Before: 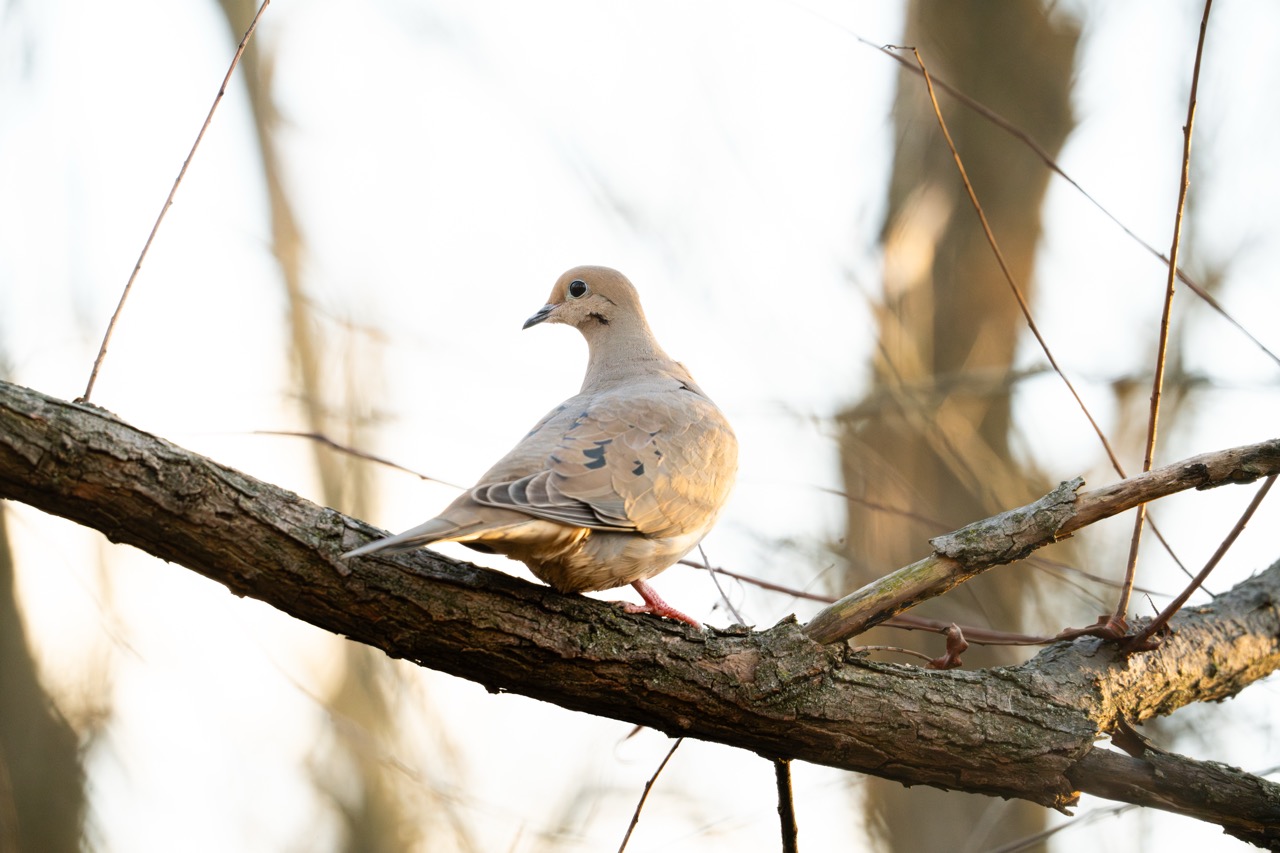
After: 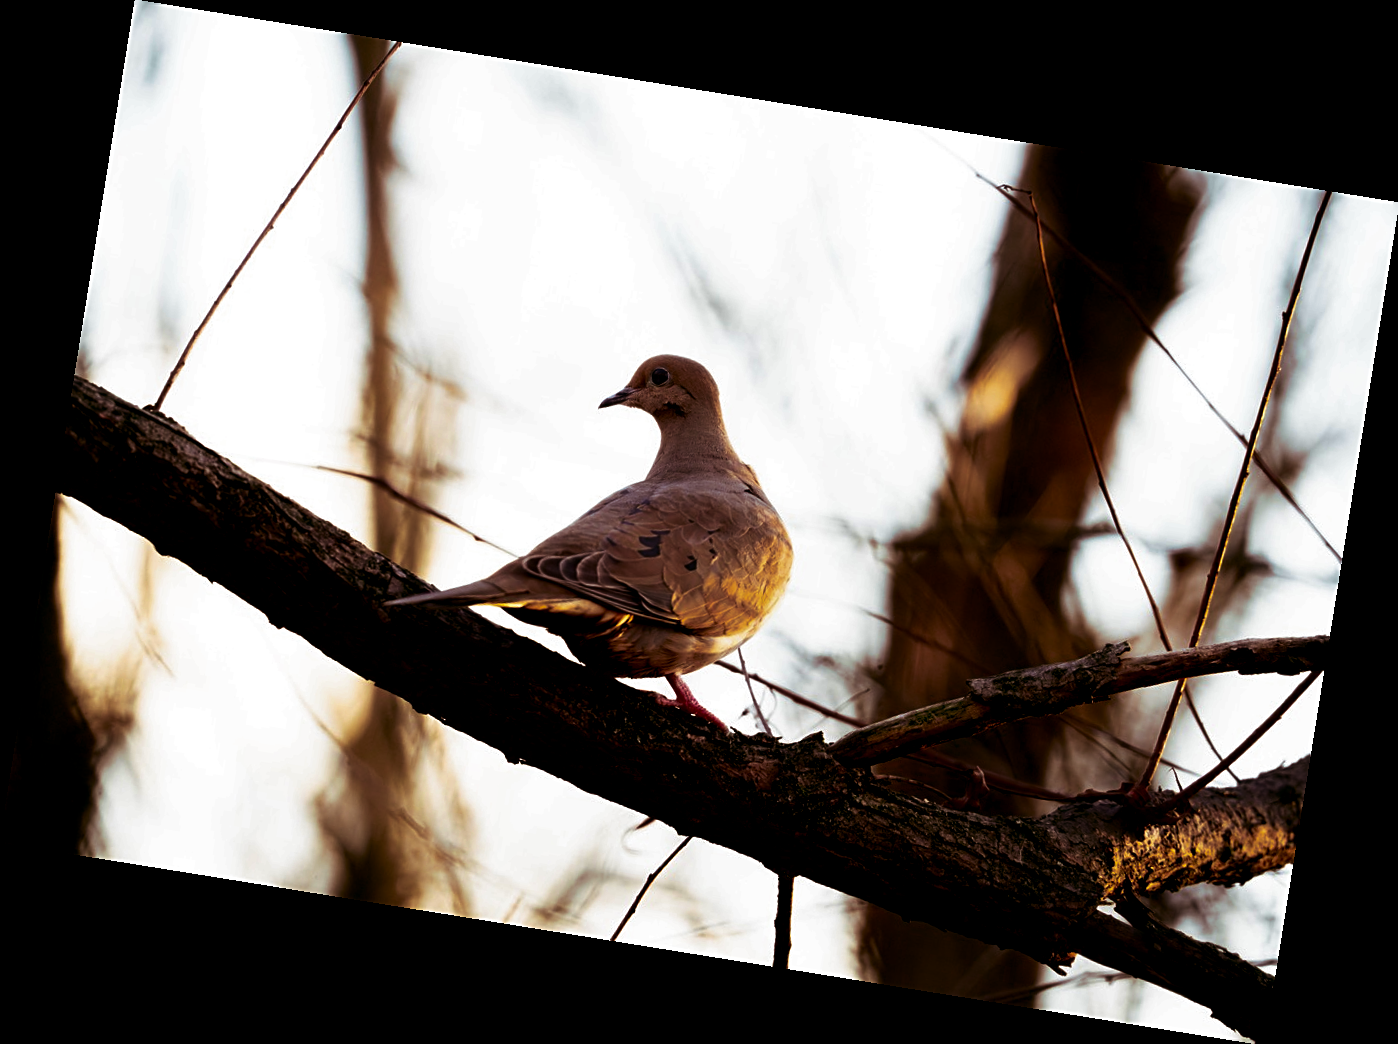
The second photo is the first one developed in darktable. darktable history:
contrast brightness saturation: brightness -1, saturation 1
sharpen: amount 0.2
split-toning: shadows › saturation 0.41, highlights › saturation 0, compress 33.55%
rotate and perspective: rotation 9.12°, automatic cropping off
